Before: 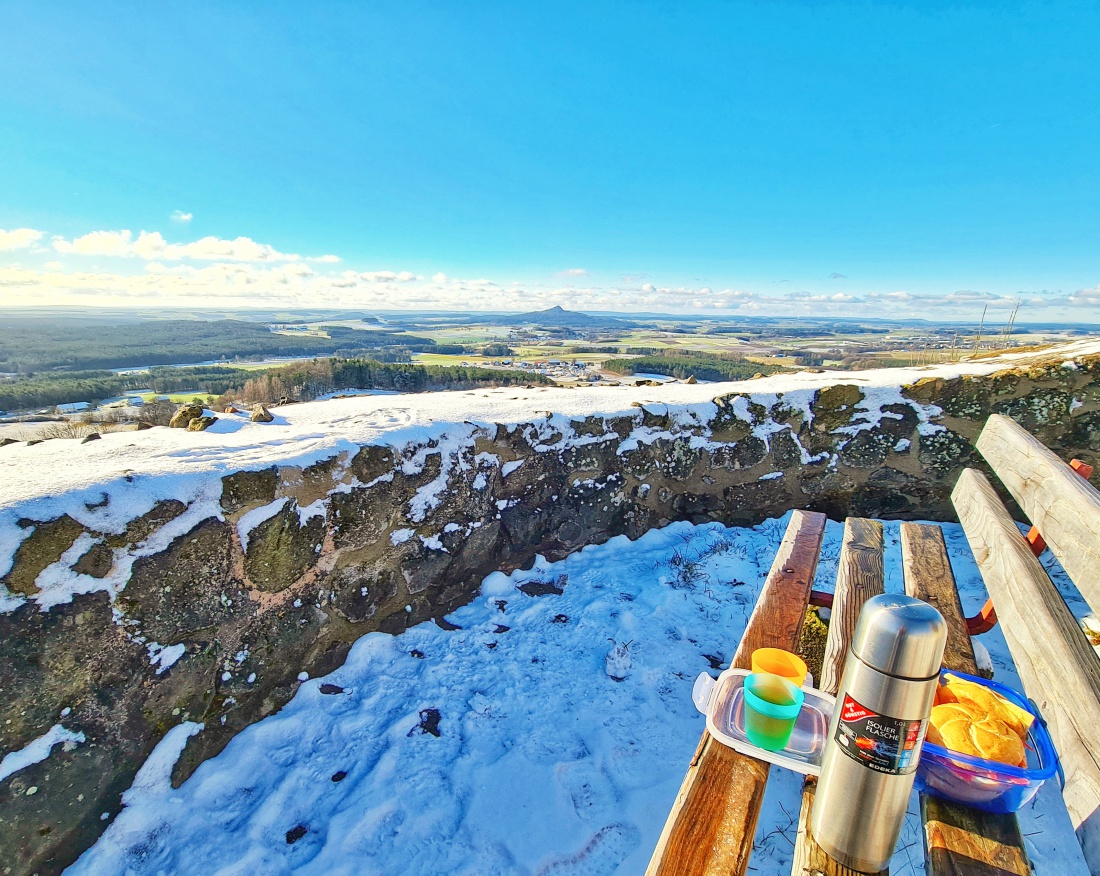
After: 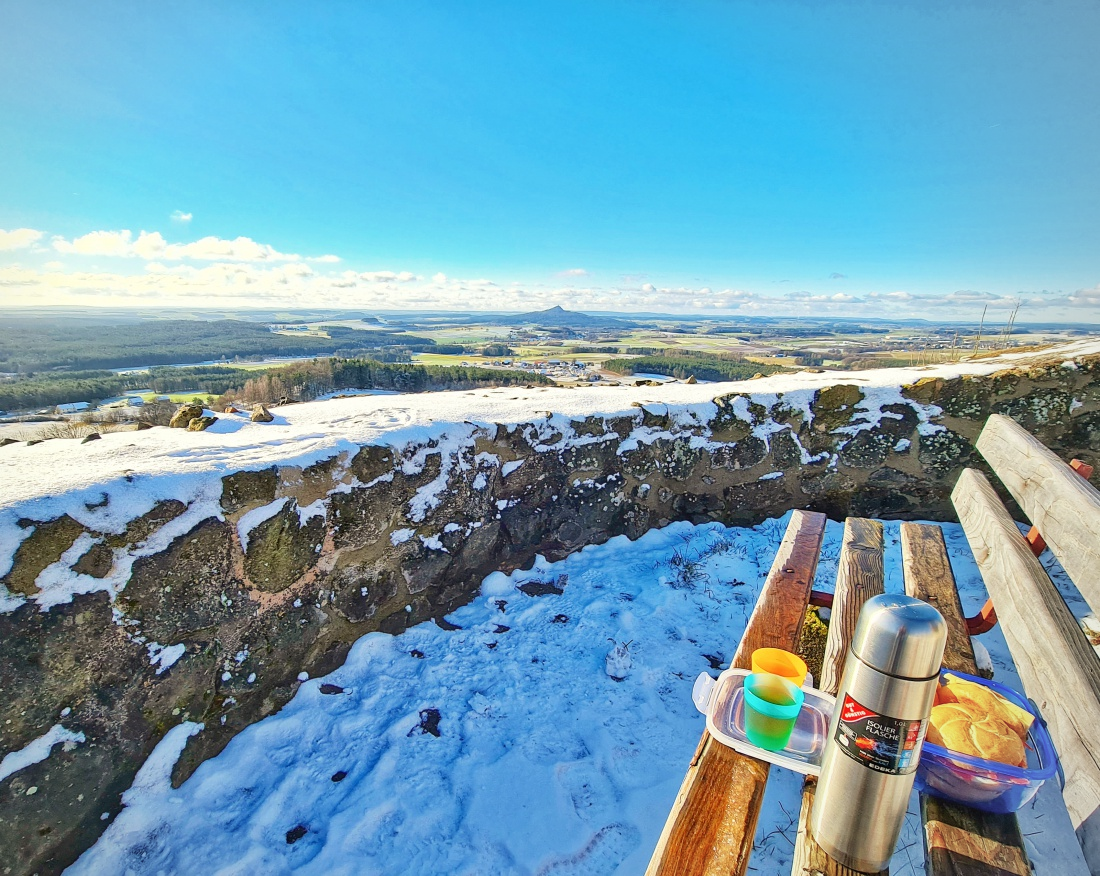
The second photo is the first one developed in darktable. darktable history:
vignetting: fall-off radius 94.33%, brightness -0.445, saturation -0.691, center (-0.121, -0.003), unbound false
